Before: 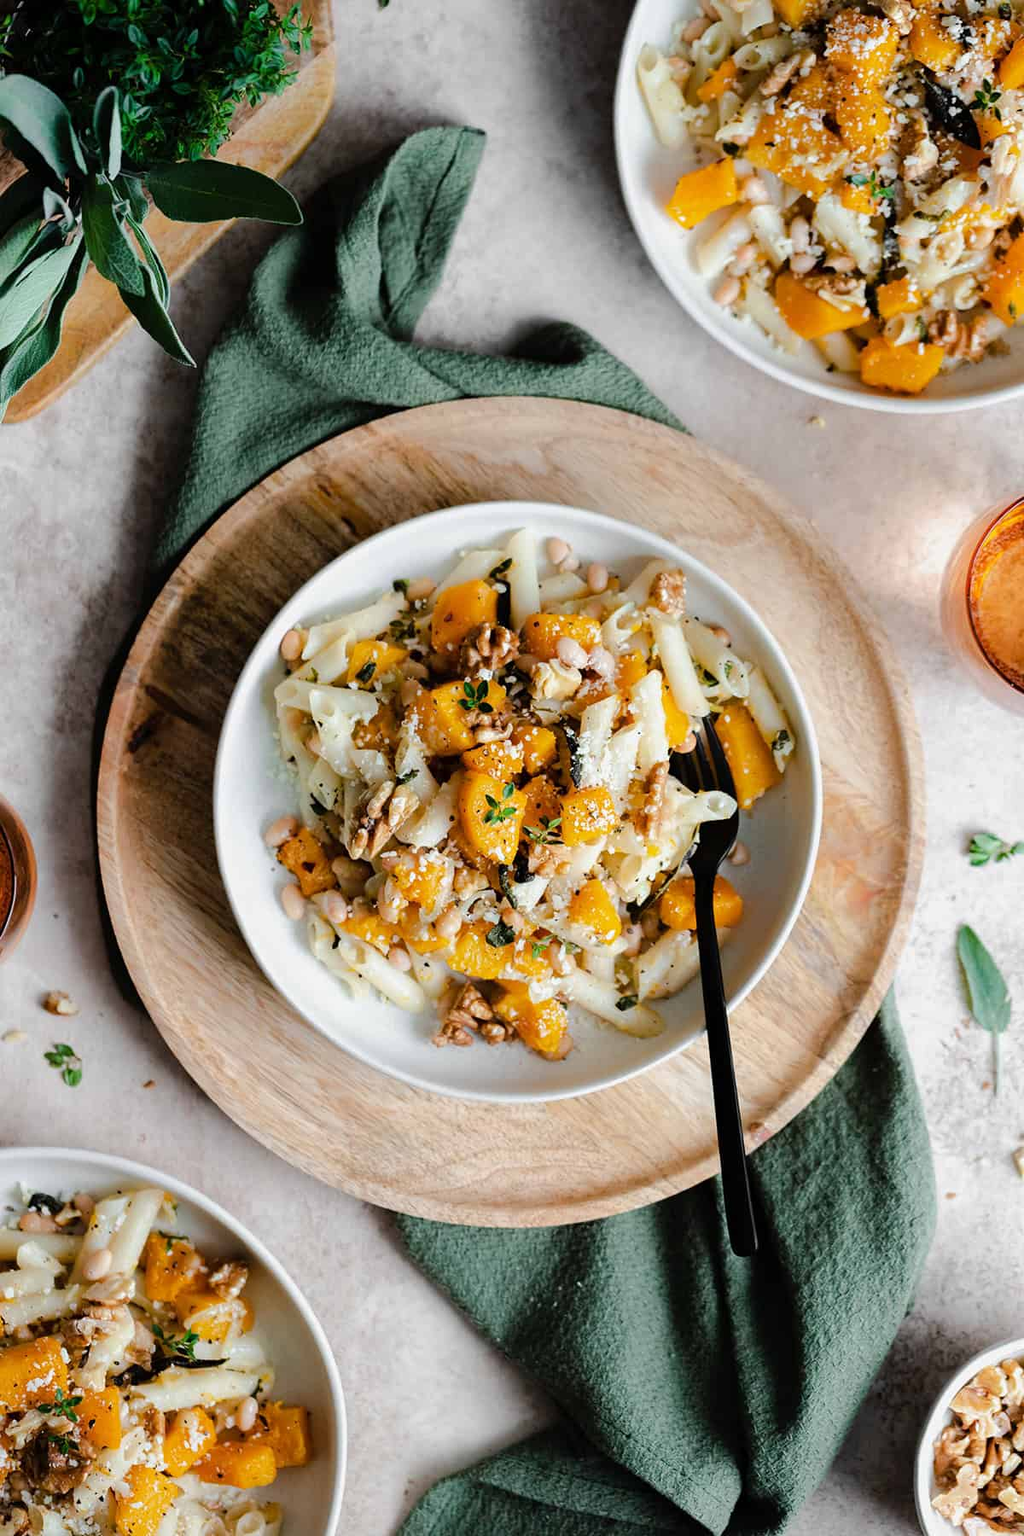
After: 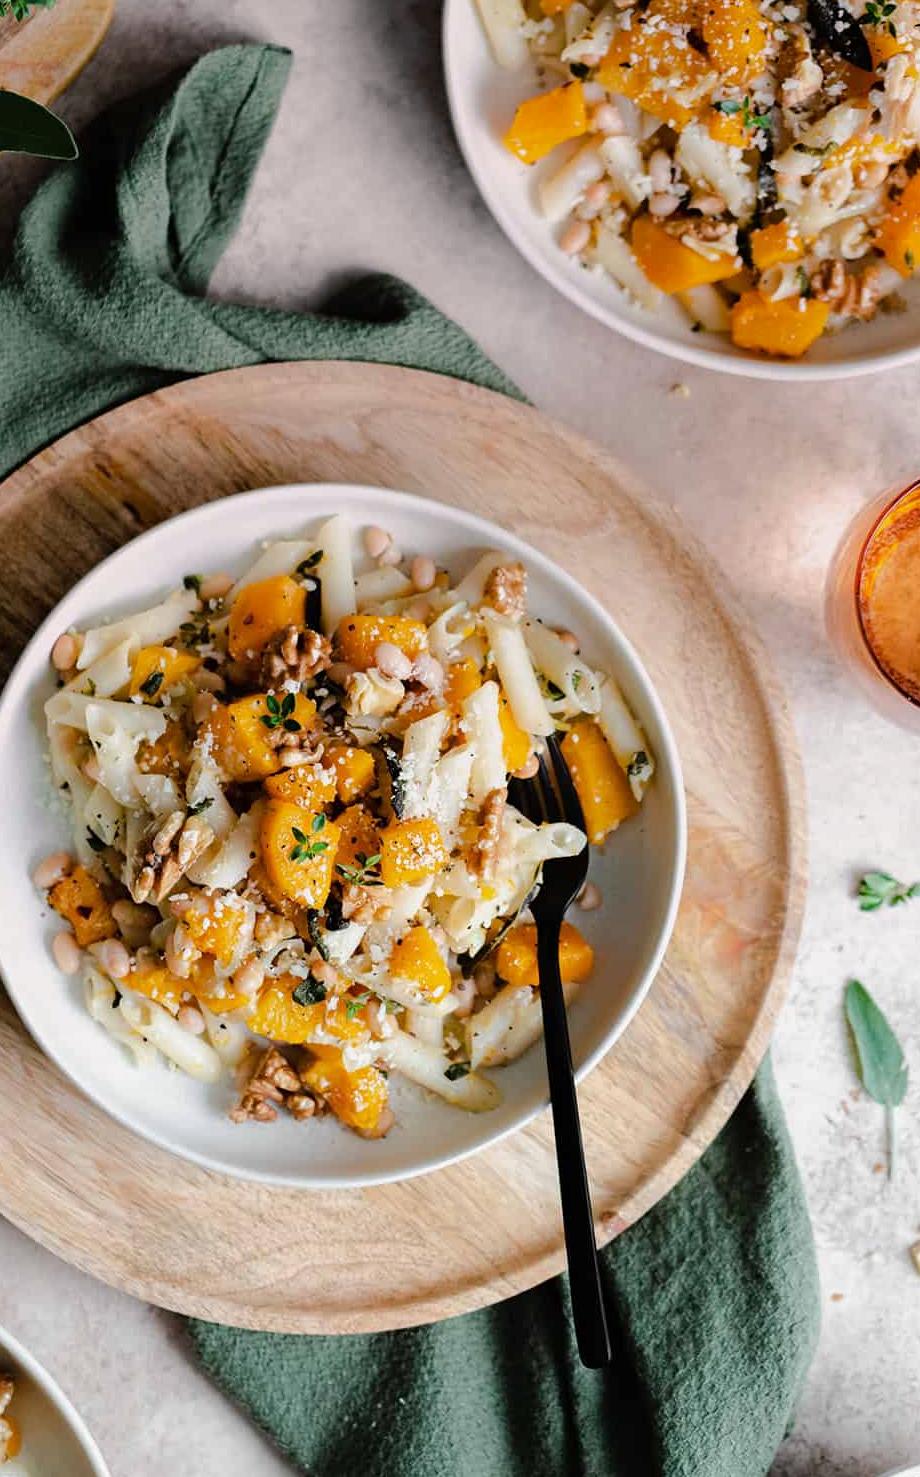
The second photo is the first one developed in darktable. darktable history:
crop: left 23.095%, top 5.827%, bottom 11.854%
graduated density: density 0.38 EV, hardness 21%, rotation -6.11°, saturation 32%
